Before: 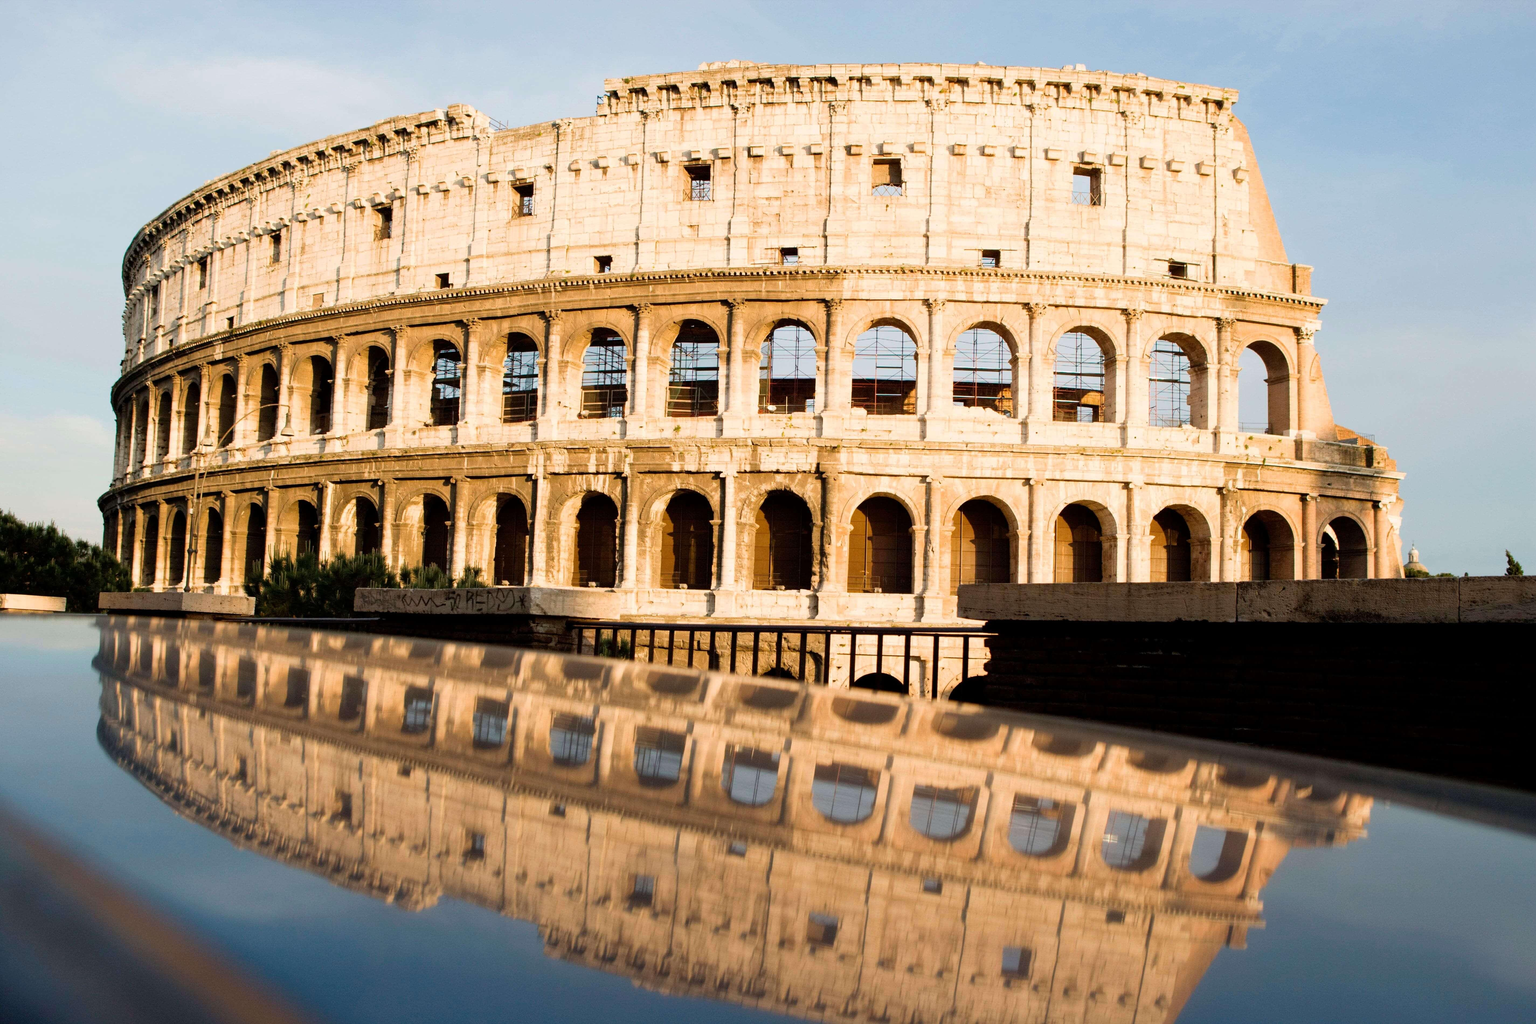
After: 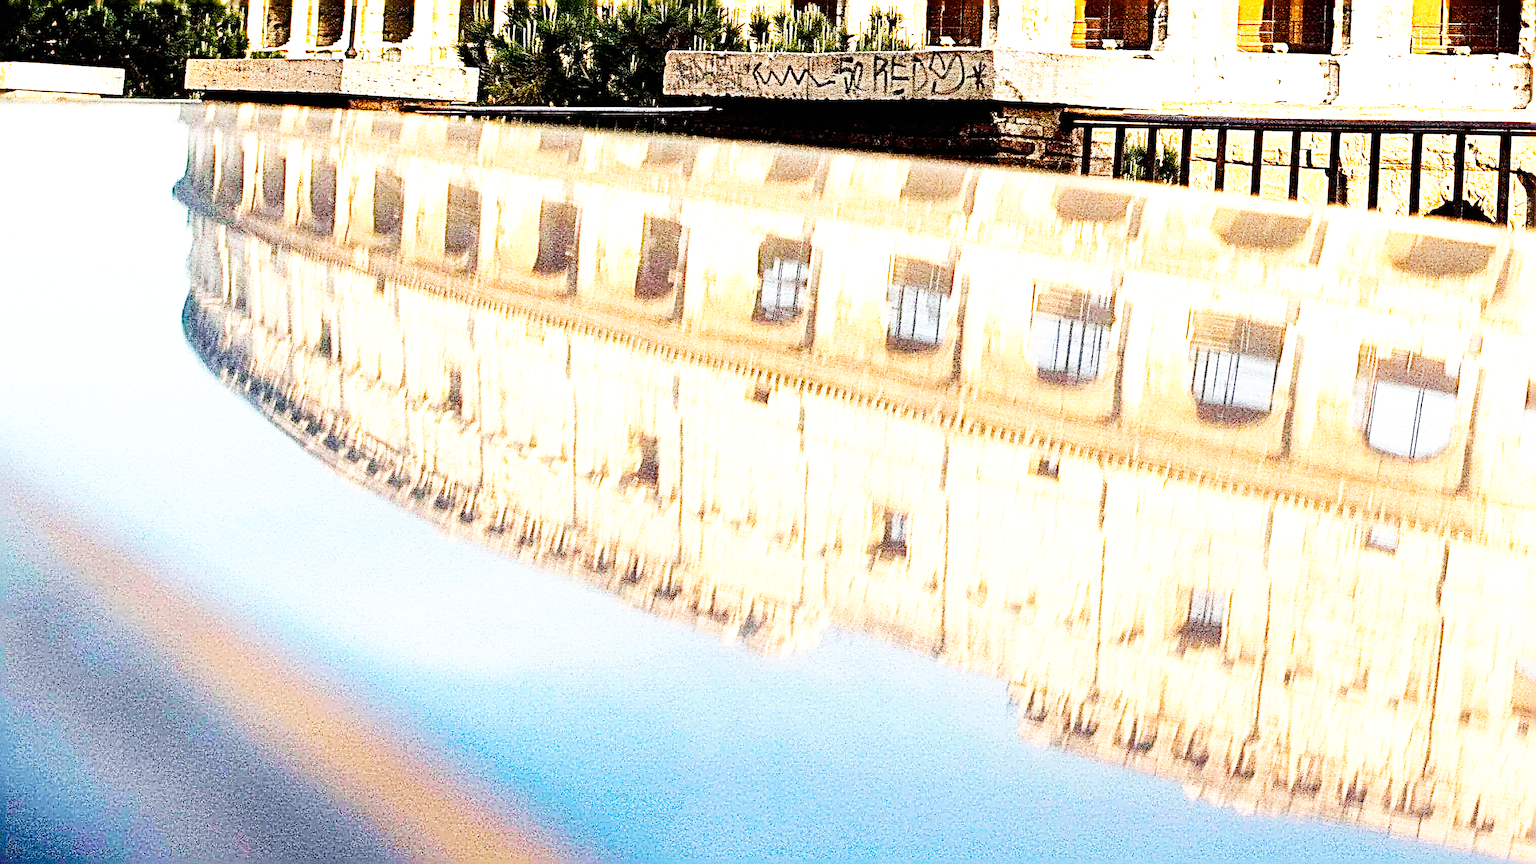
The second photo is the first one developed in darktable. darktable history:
crop and rotate: top 54.778%, right 46.61%, bottom 0.159%
exposure: black level correction 0.001, exposure 1.84 EV, compensate highlight preservation false
sharpen: radius 4.001, amount 2
base curve: curves: ch0 [(0, 0) (0.007, 0.004) (0.027, 0.03) (0.046, 0.07) (0.207, 0.54) (0.442, 0.872) (0.673, 0.972) (1, 1)], preserve colors none
